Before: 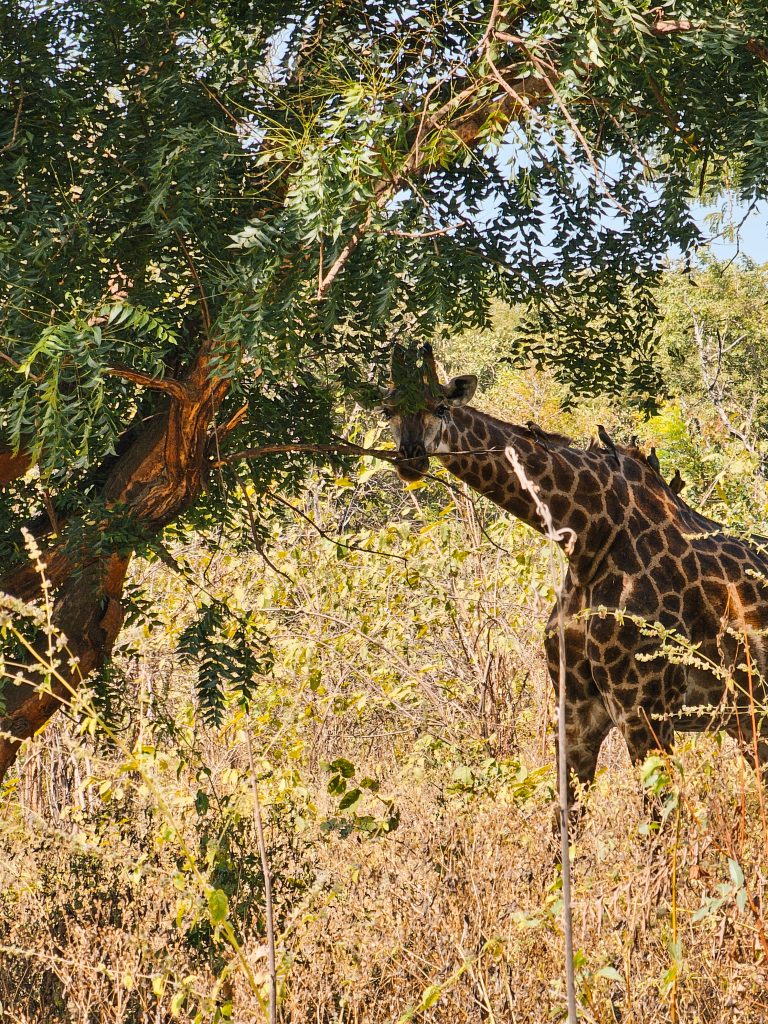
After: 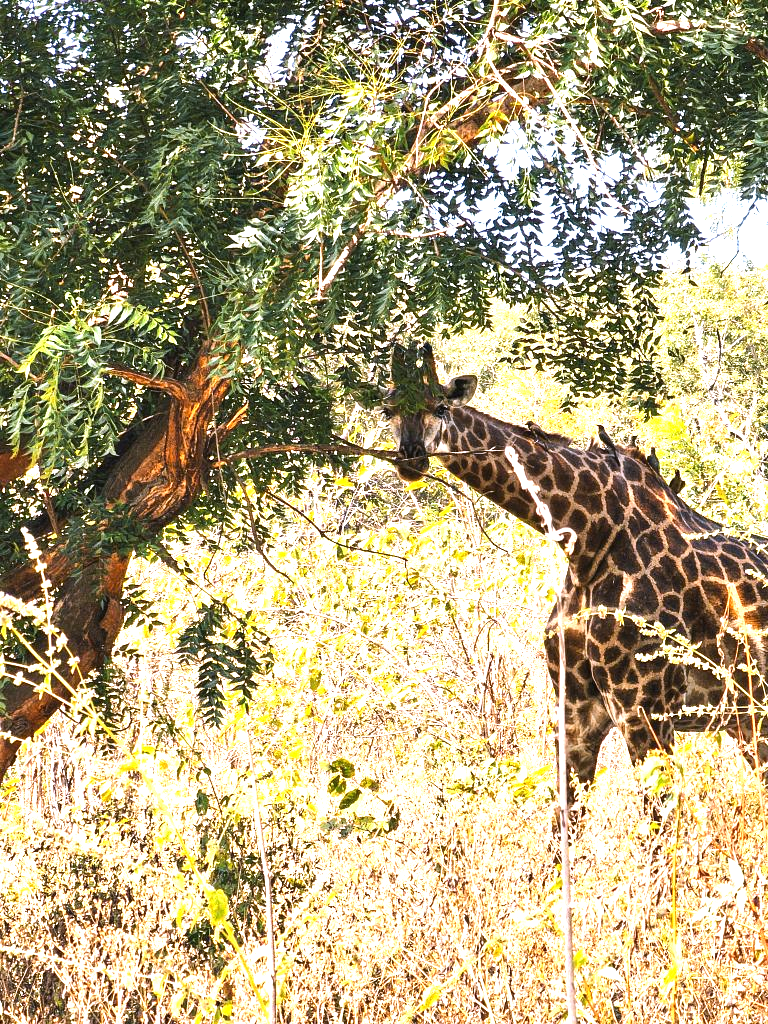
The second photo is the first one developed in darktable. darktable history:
tone equalizer: -8 EV -0.417 EV, -7 EV -0.389 EV, -6 EV -0.333 EV, -5 EV -0.222 EV, -3 EV 0.222 EV, -2 EV 0.333 EV, -1 EV 0.389 EV, +0 EV 0.417 EV, edges refinement/feathering 500, mask exposure compensation -1.25 EV, preserve details no
exposure: black level correction 0, exposure 1.1 EV, compensate exposure bias true, compensate highlight preservation false
white balance: red 1.004, blue 1.096
